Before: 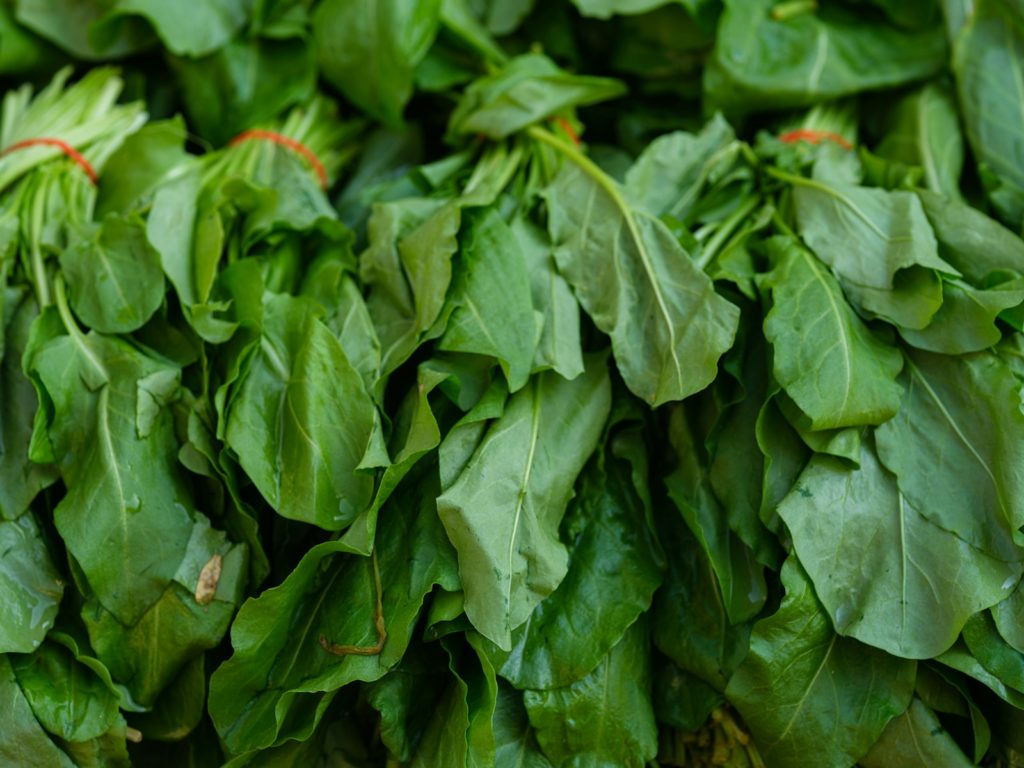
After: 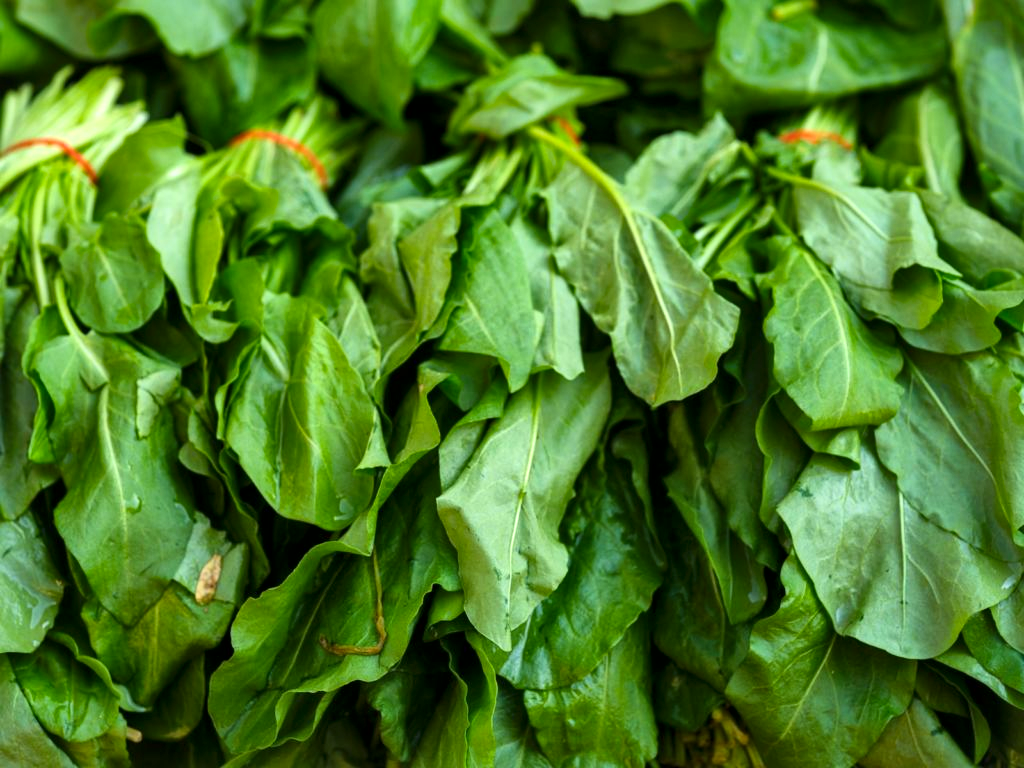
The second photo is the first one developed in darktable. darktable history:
exposure: exposure 0.6 EV, compensate highlight preservation false
color balance rgb: shadows lift › chroma 2%, shadows lift › hue 50°, power › hue 60°, highlights gain › chroma 1%, highlights gain › hue 60°, global offset › luminance 0.25%, global vibrance 30%
local contrast: mode bilateral grid, contrast 20, coarseness 50, detail 161%, midtone range 0.2
